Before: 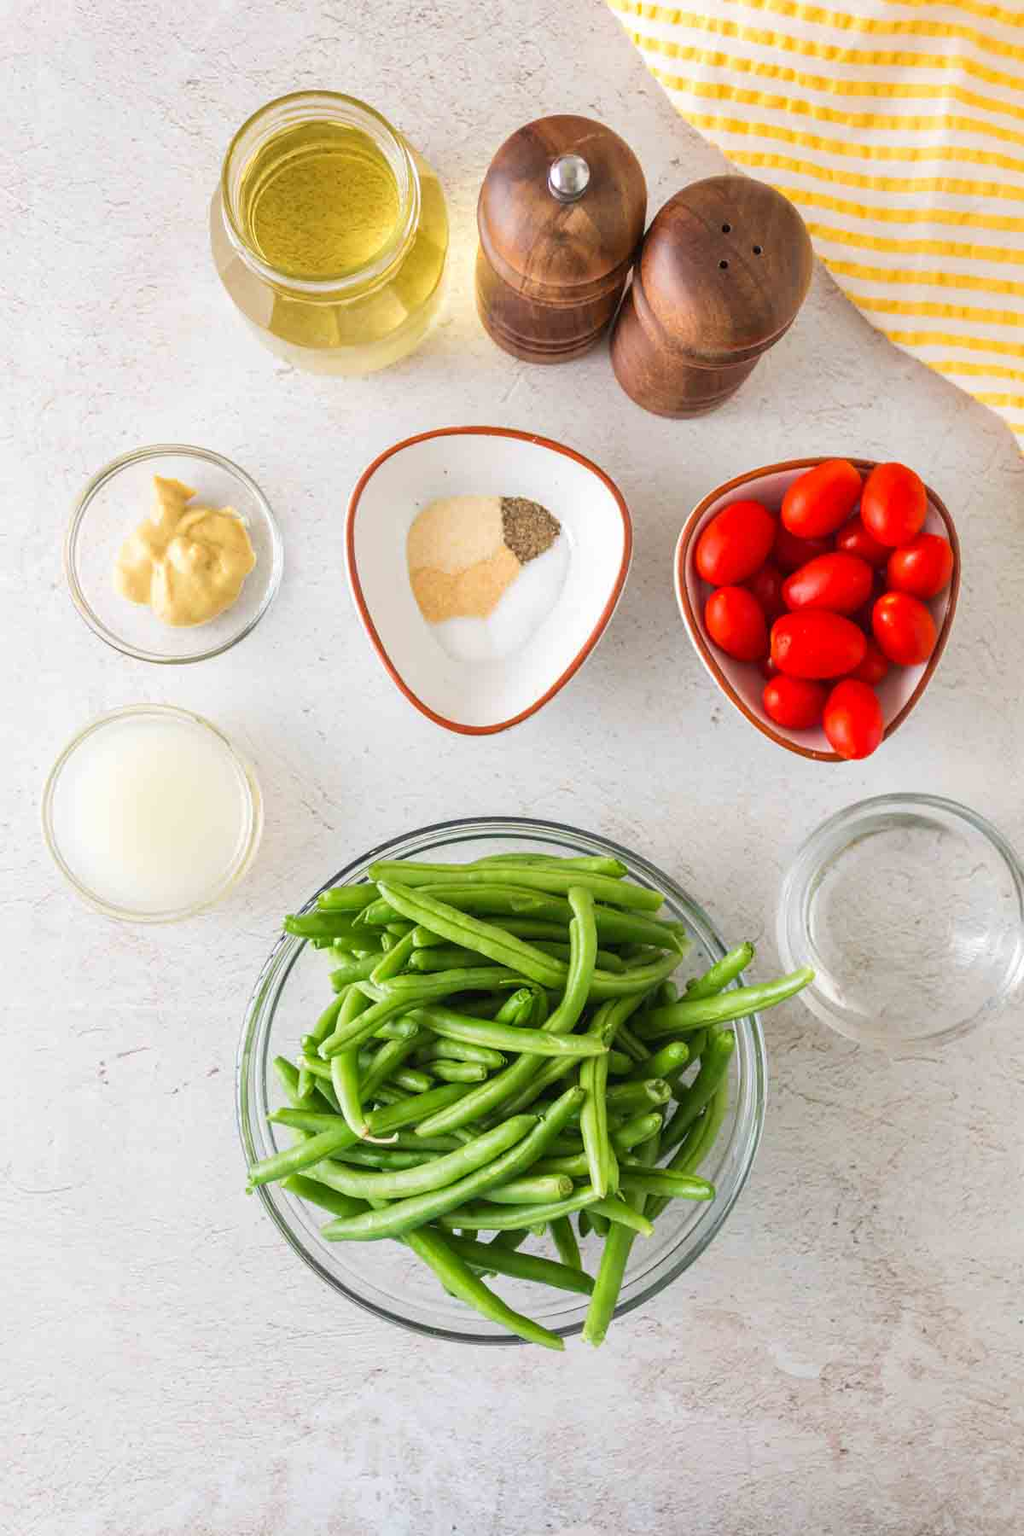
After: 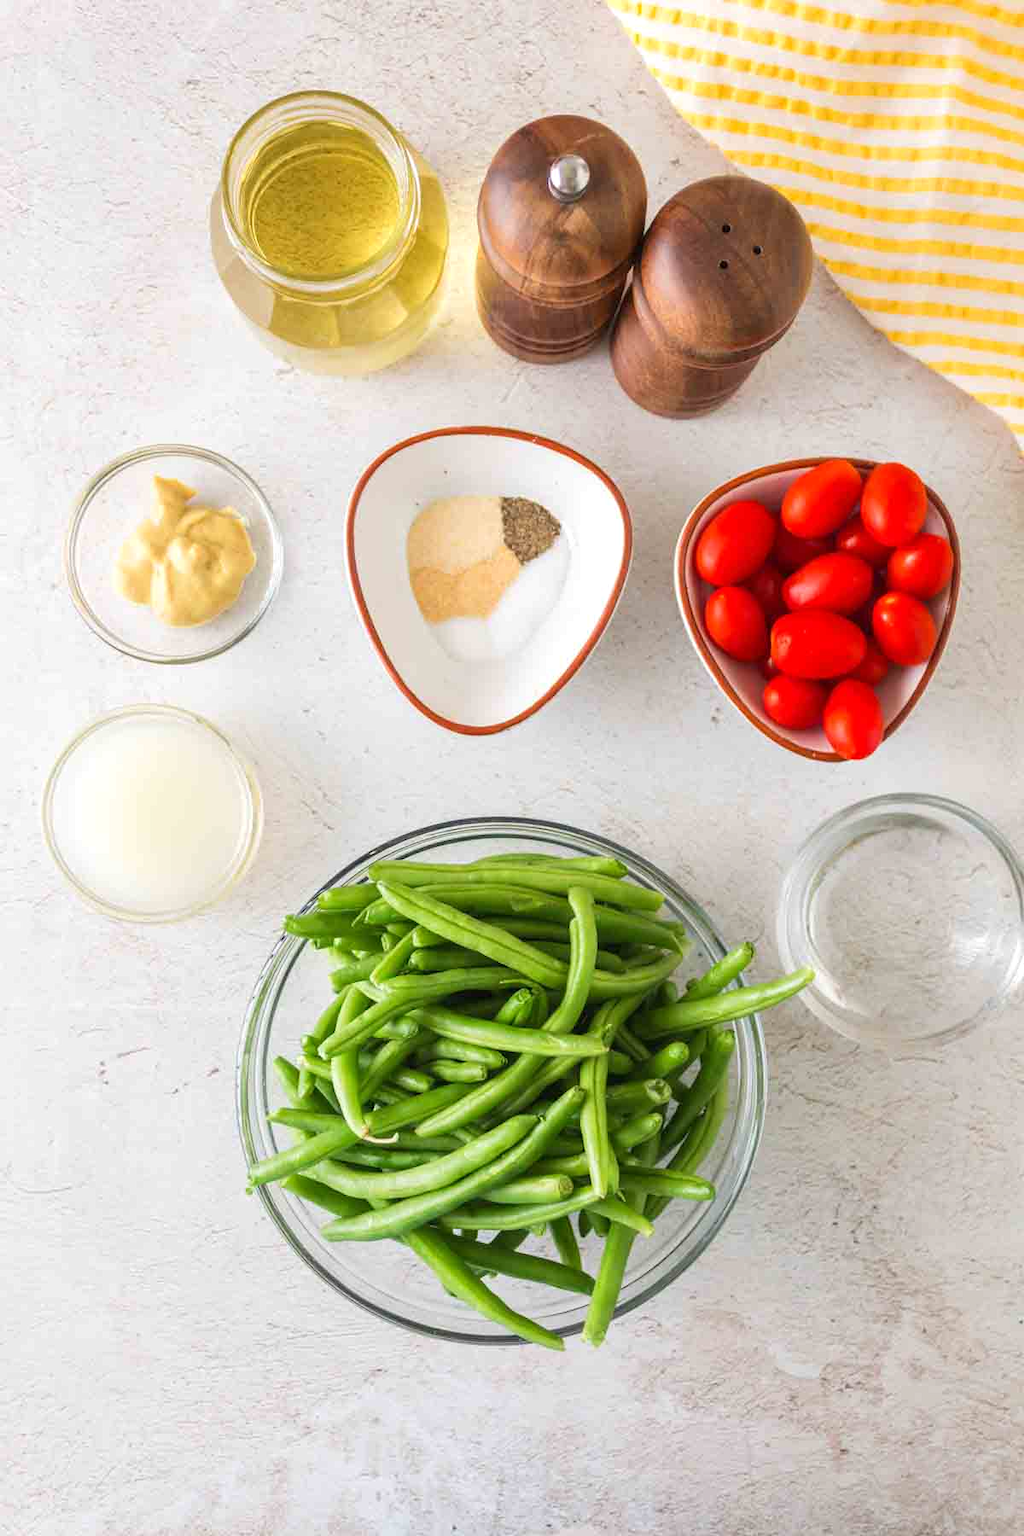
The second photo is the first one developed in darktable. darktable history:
exposure: exposure 0.075 EV, compensate highlight preservation false
